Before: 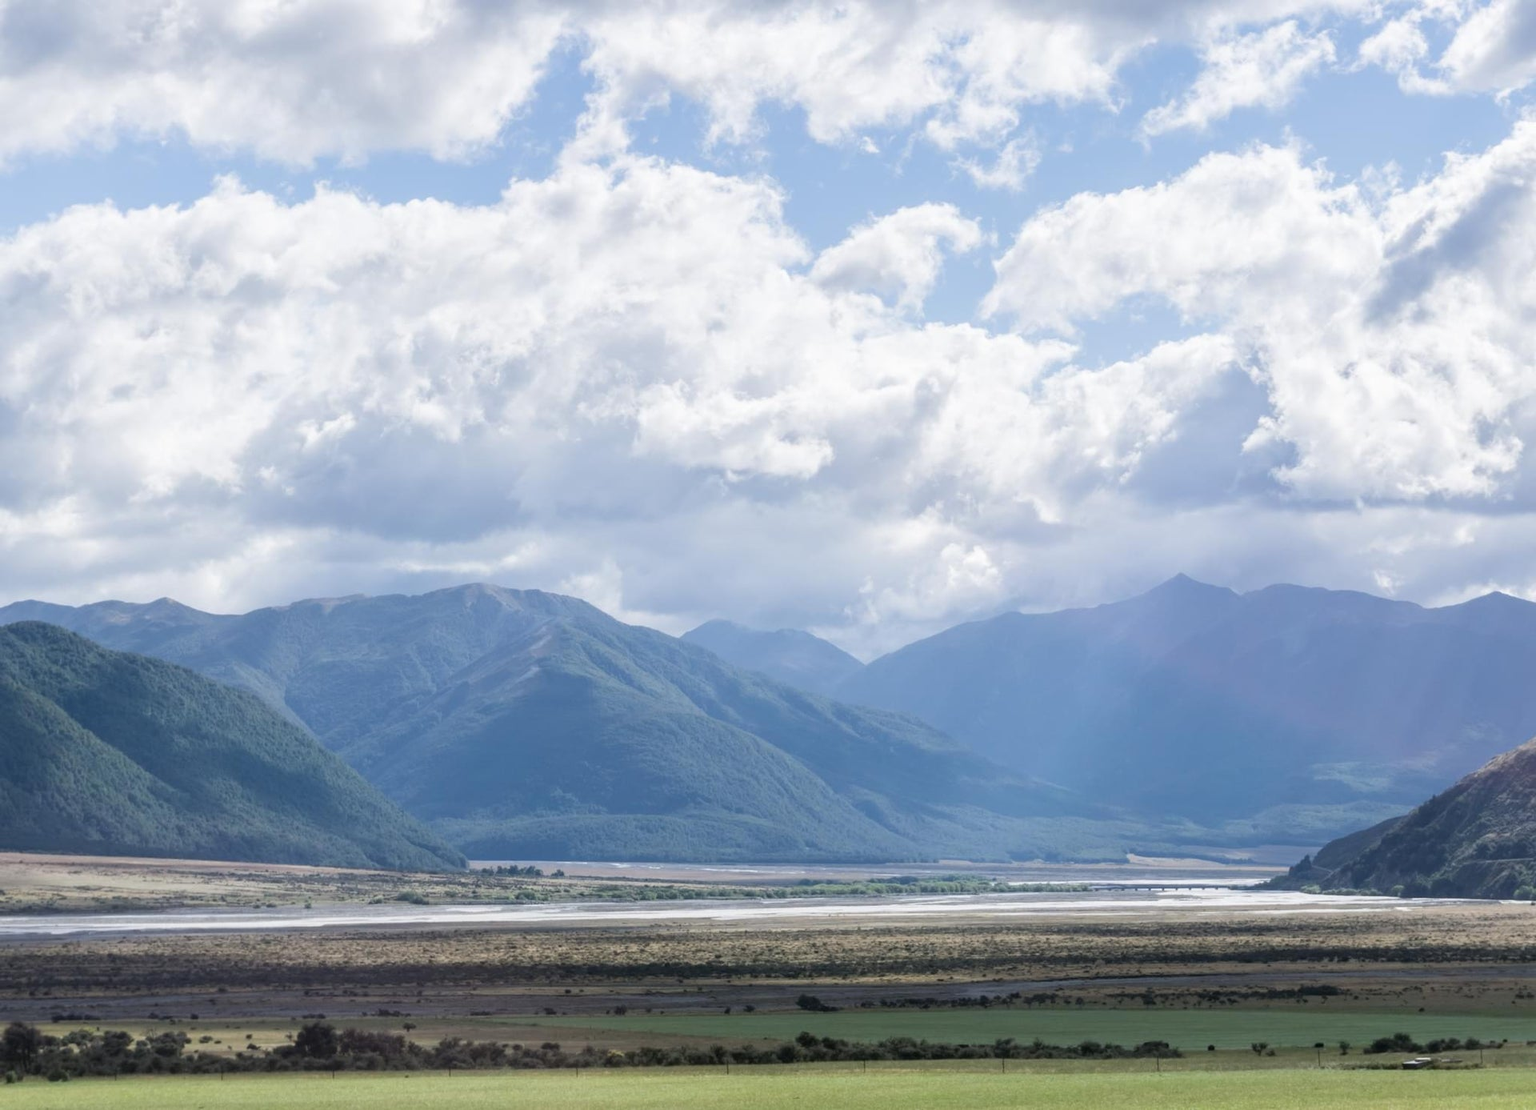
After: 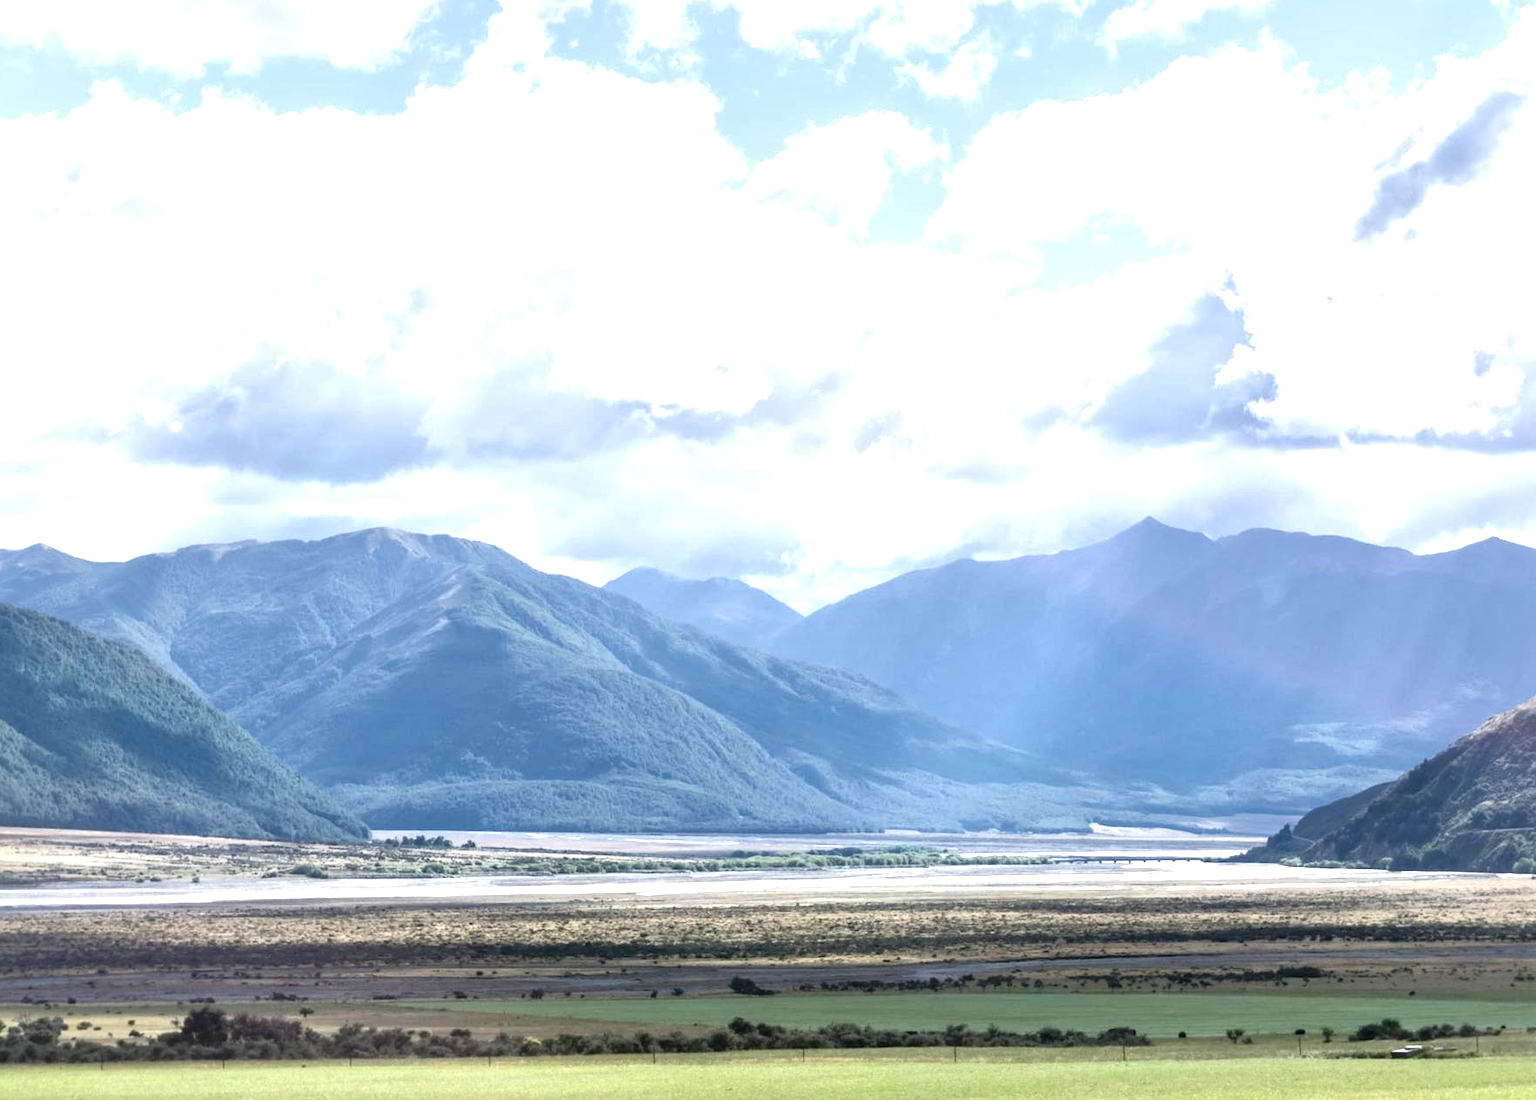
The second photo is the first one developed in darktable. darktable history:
exposure: black level correction 0, exposure 1.376 EV, compensate highlight preservation false
local contrast: mode bilateral grid, contrast 99, coarseness 100, detail 165%, midtone range 0.2
levels: mode automatic, levels [0, 0.51, 1]
crop and rotate: left 8.399%, top 9.106%
tone equalizer: -8 EV -0.002 EV, -7 EV 0.004 EV, -6 EV -0.013 EV, -5 EV 0.013 EV, -4 EV -0.016 EV, -3 EV 0.01 EV, -2 EV -0.071 EV, -1 EV -0.316 EV, +0 EV -0.594 EV
